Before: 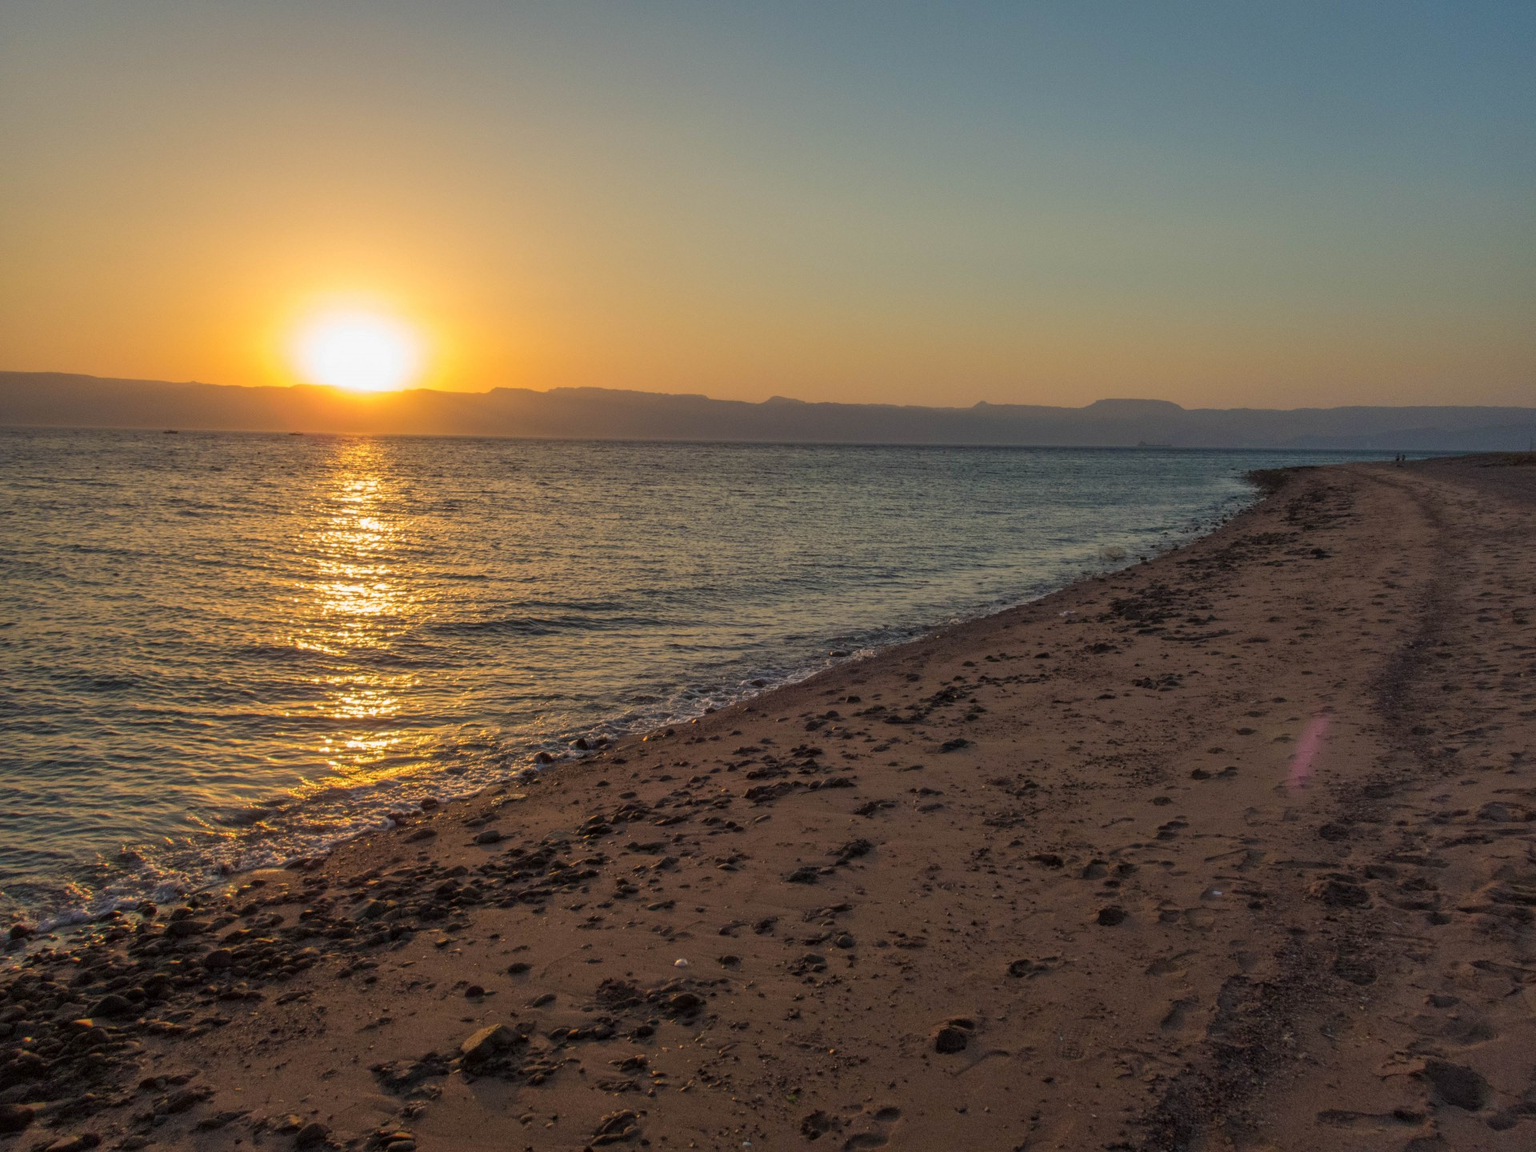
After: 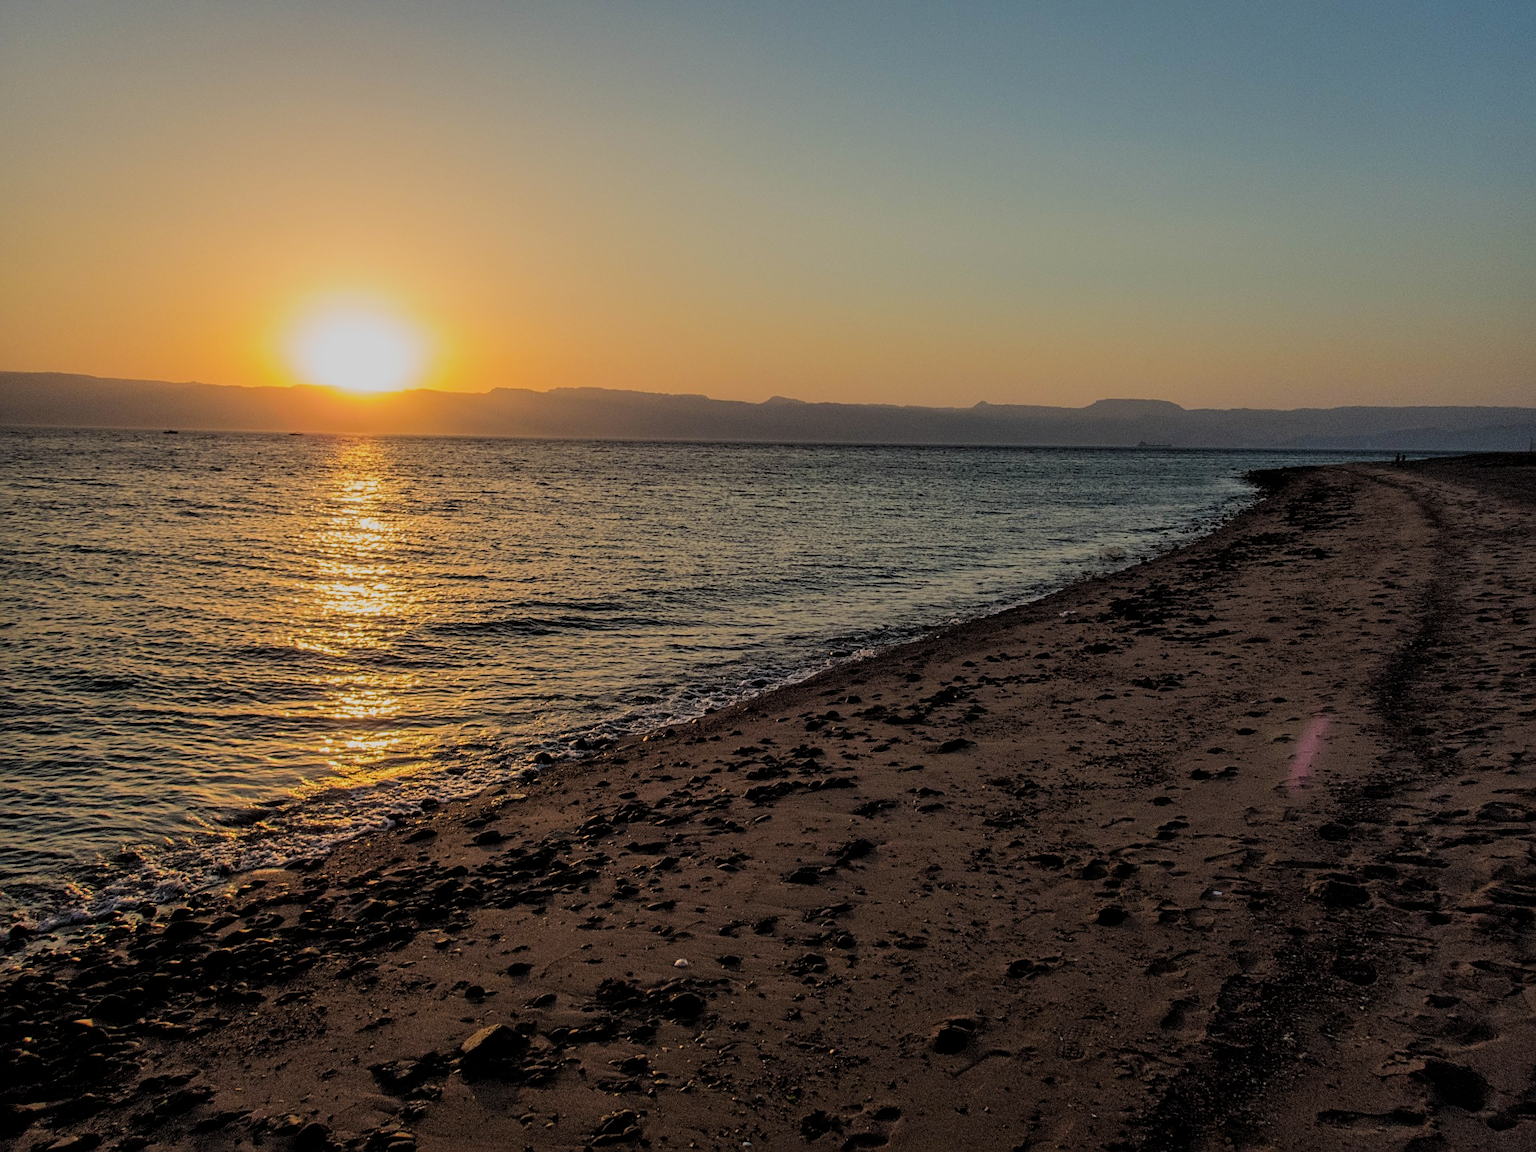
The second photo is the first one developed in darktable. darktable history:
sharpen: on, module defaults
filmic rgb: black relative exposure -4.12 EV, white relative exposure 5.11 EV, hardness 2.07, contrast 1.18, iterations of high-quality reconstruction 0
